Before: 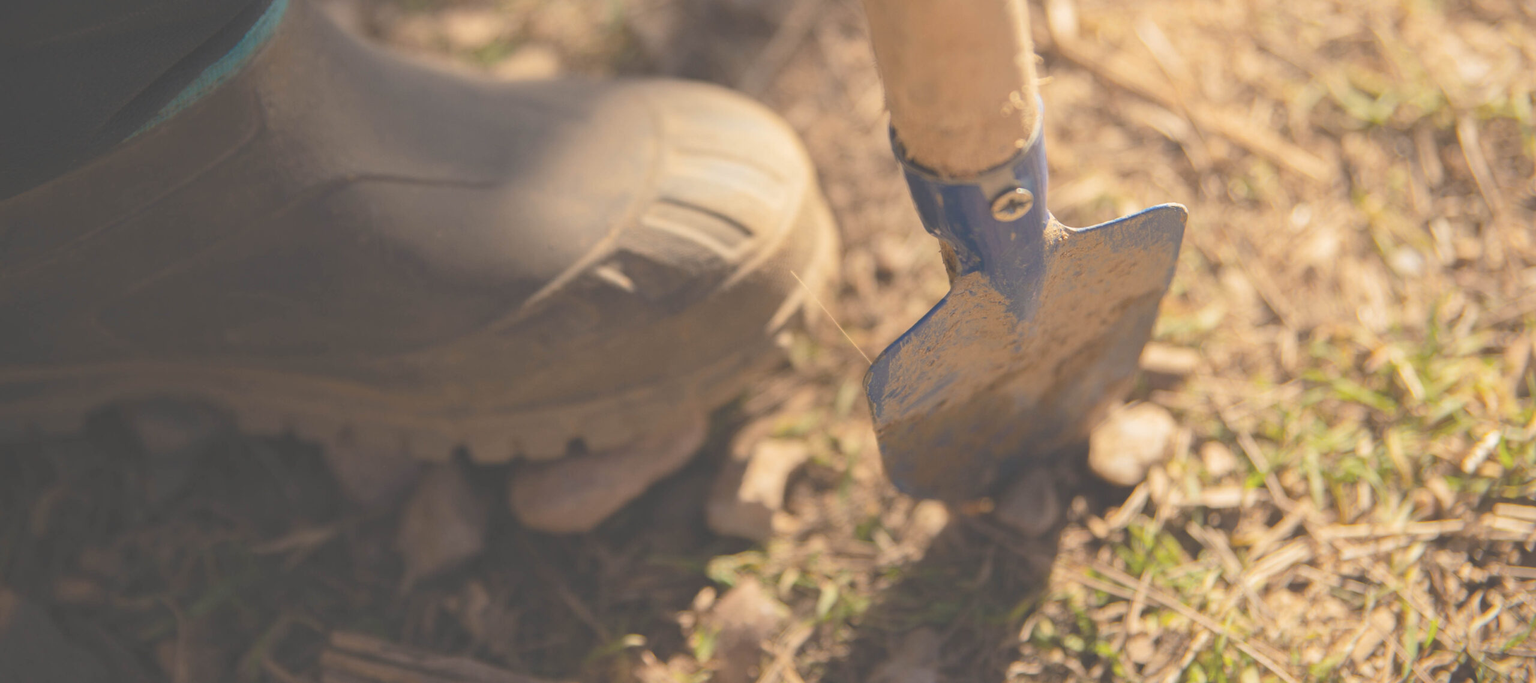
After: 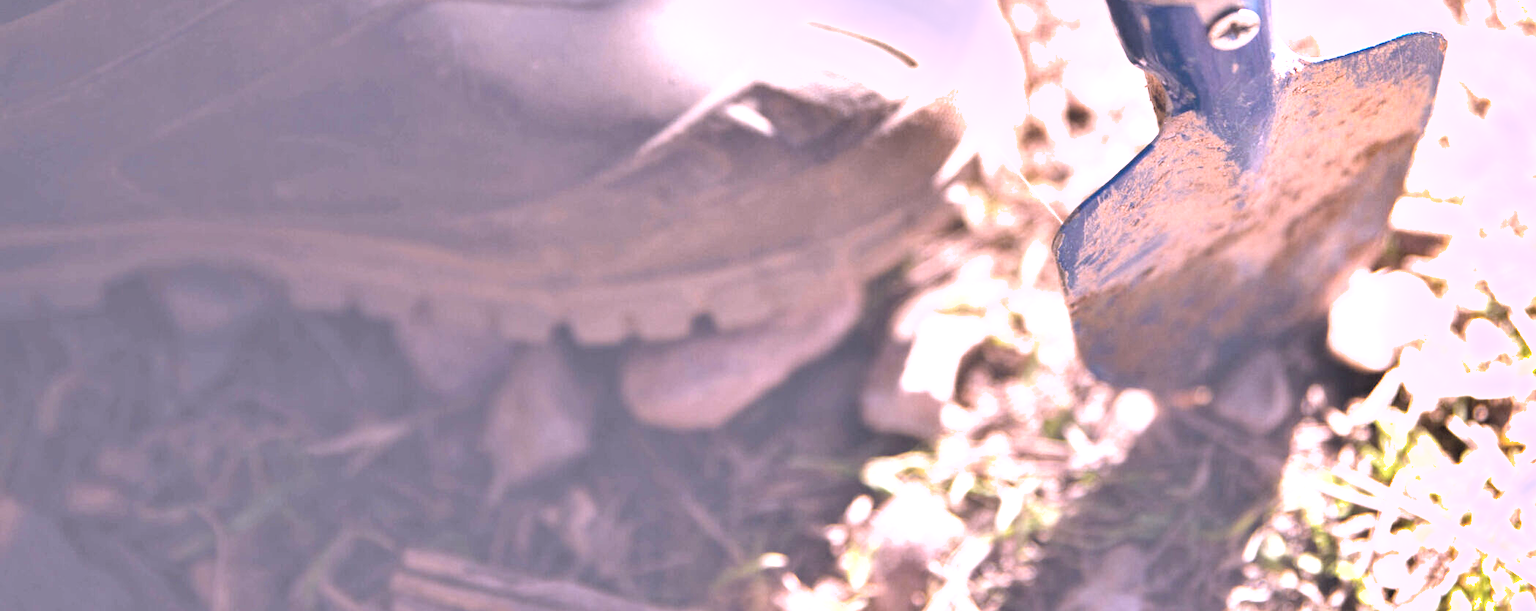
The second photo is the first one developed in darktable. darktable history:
exposure: black level correction 0, exposure 1.741 EV, compensate exposure bias true, compensate highlight preservation false
color balance: lift [1.004, 1.002, 1.002, 0.998], gamma [1, 1.007, 1.002, 0.993], gain [1, 0.977, 1.013, 1.023], contrast -3.64%
white balance: red 0.967, blue 1.049
crop: top 26.531%, right 17.959%
color correction: highlights a* 15.46, highlights b* -20.56
local contrast: mode bilateral grid, contrast 20, coarseness 50, detail 120%, midtone range 0.2
shadows and highlights: soften with gaussian
